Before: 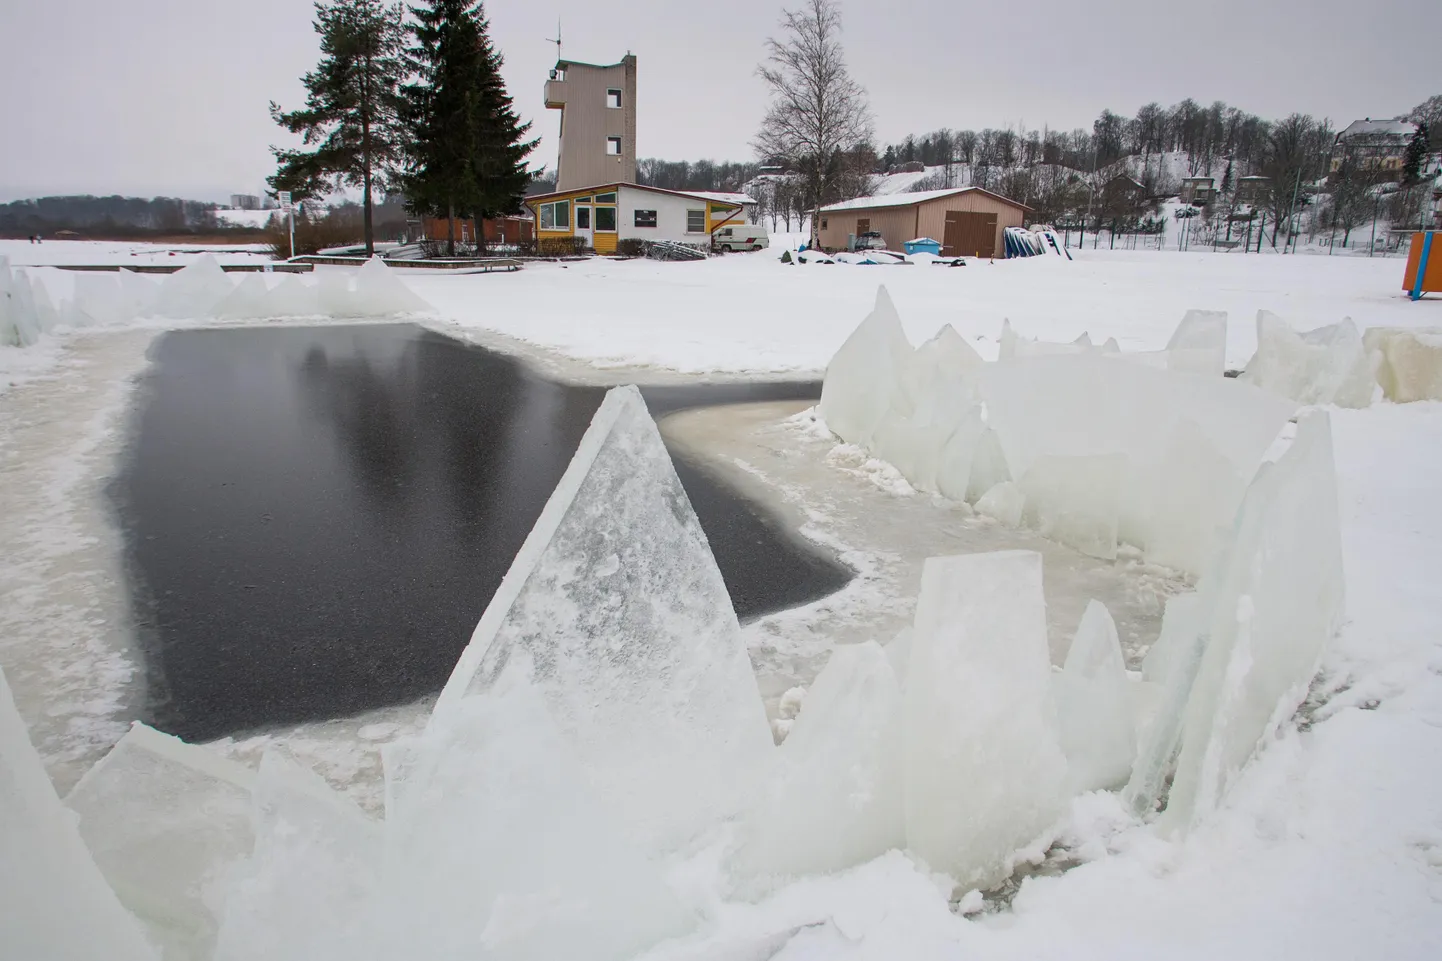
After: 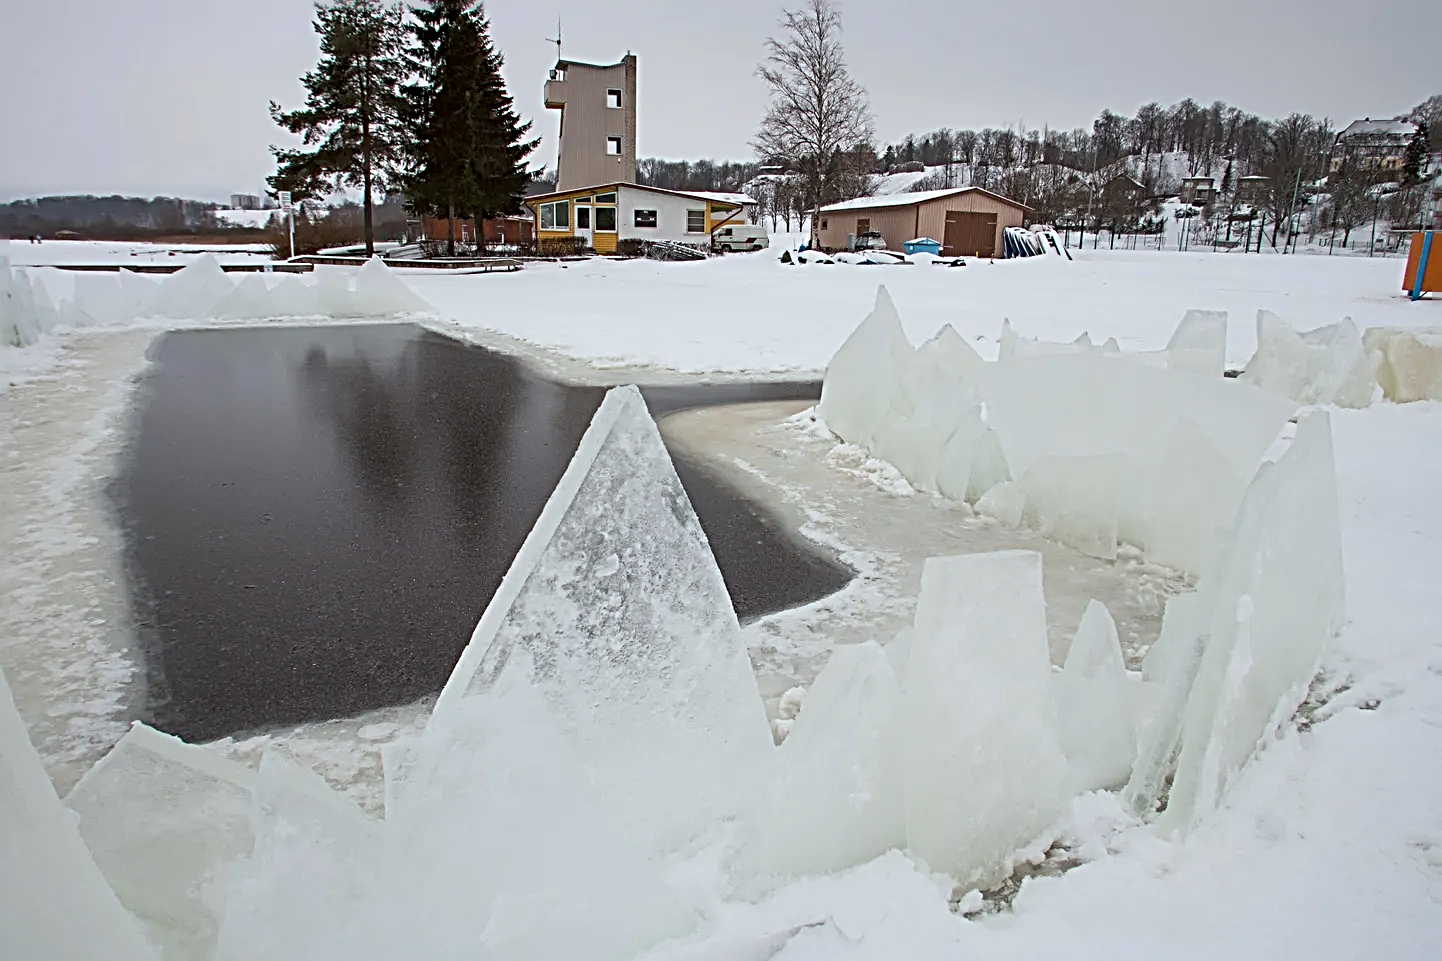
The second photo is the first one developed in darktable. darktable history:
color correction: highlights a* -2.73, highlights b* -2.09, shadows a* 2.41, shadows b* 2.73
sharpen: radius 3.69, amount 0.928
